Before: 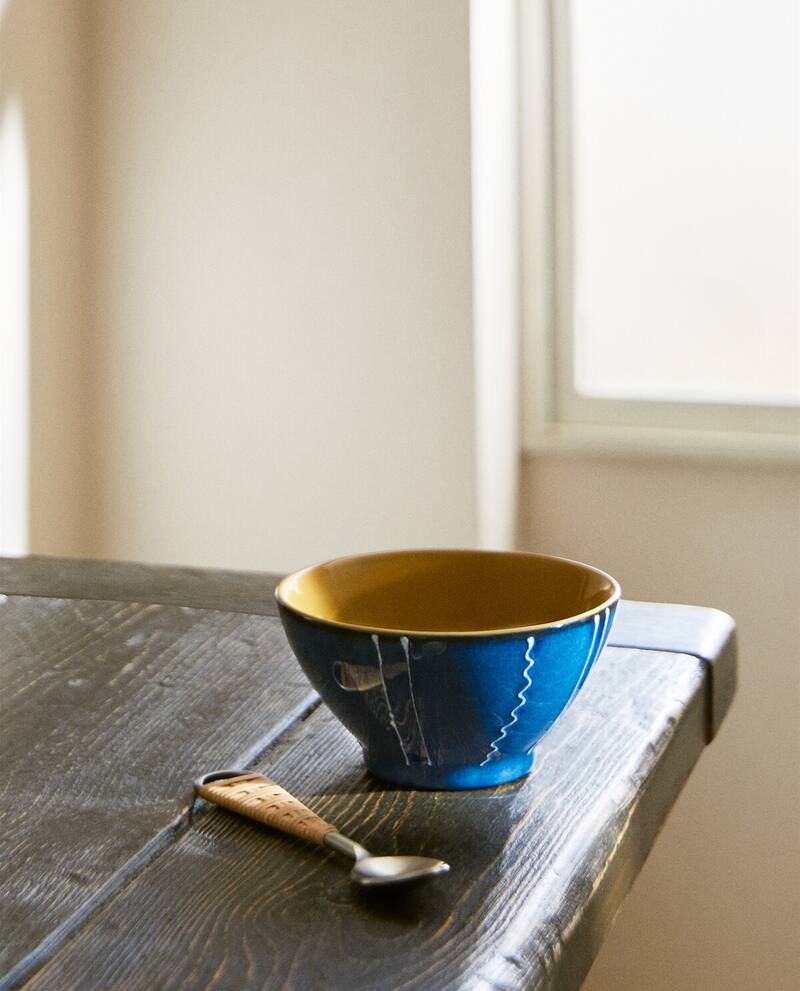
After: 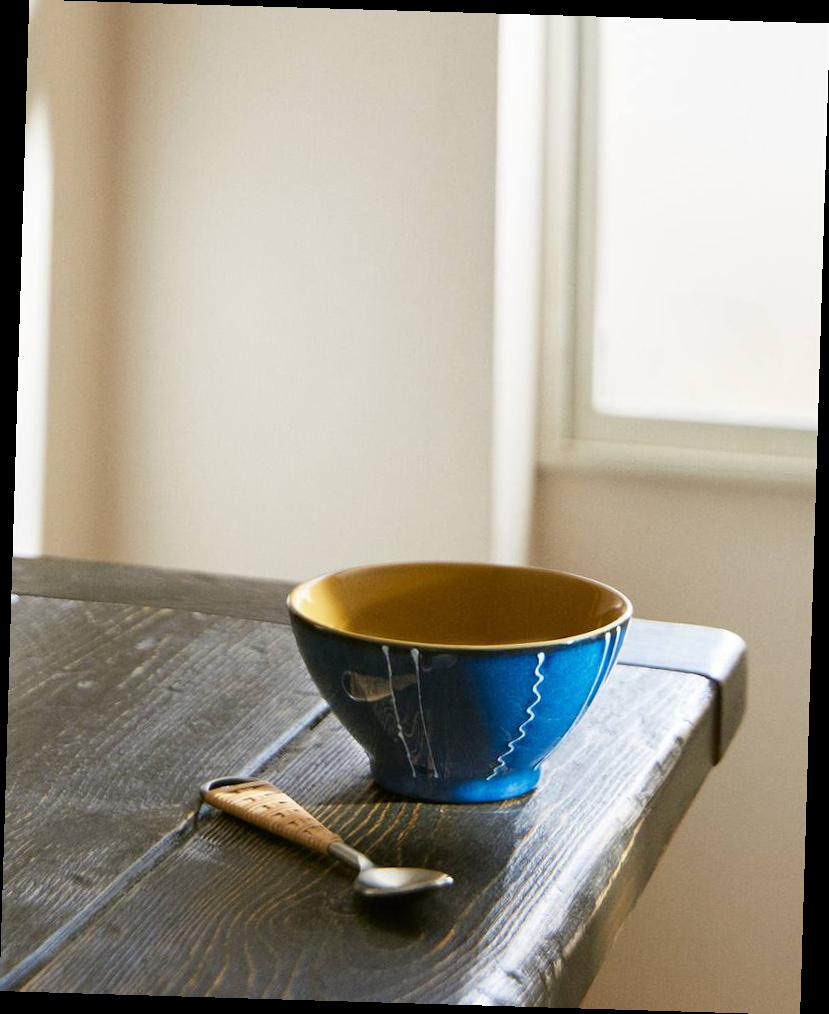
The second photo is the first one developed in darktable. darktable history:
rotate and perspective: rotation 1.72°, automatic cropping off
